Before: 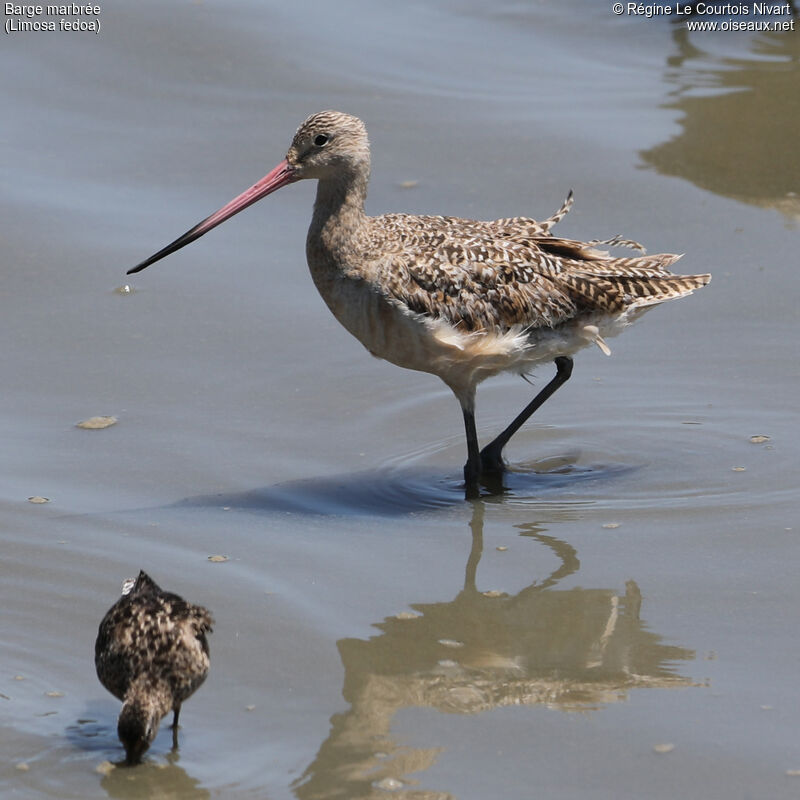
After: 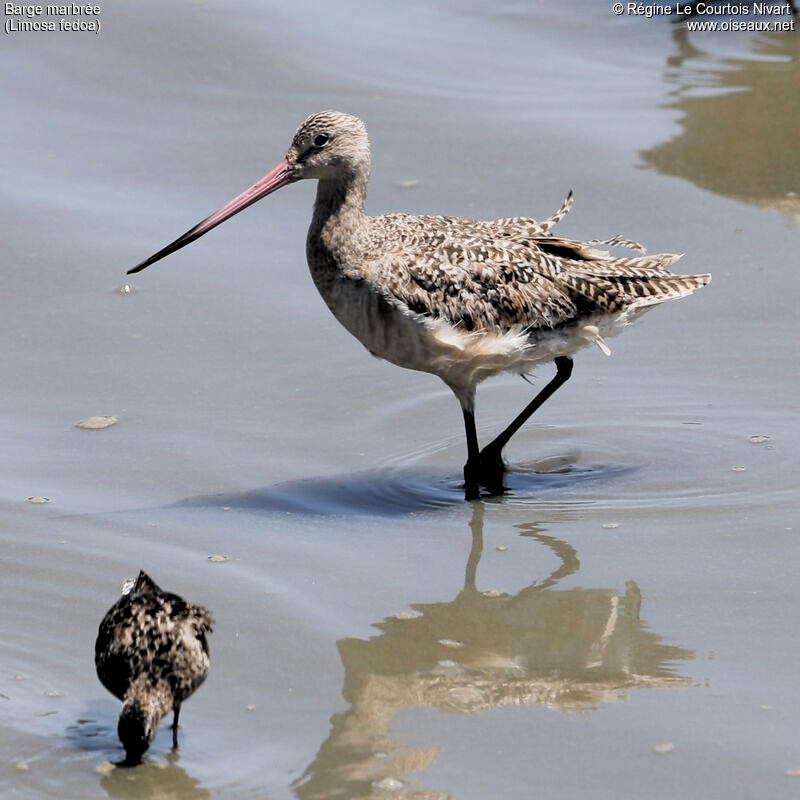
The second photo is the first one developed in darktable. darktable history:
exposure: black level correction 0, exposure 0.5 EV, compensate highlight preservation false
local contrast: highlights 101%, shadows 98%, detail 120%, midtone range 0.2
filmic rgb: black relative exposure -3.89 EV, white relative exposure 3.48 EV, hardness 2.65, contrast 1.102, add noise in highlights 0.099, color science v4 (2020), type of noise poissonian
